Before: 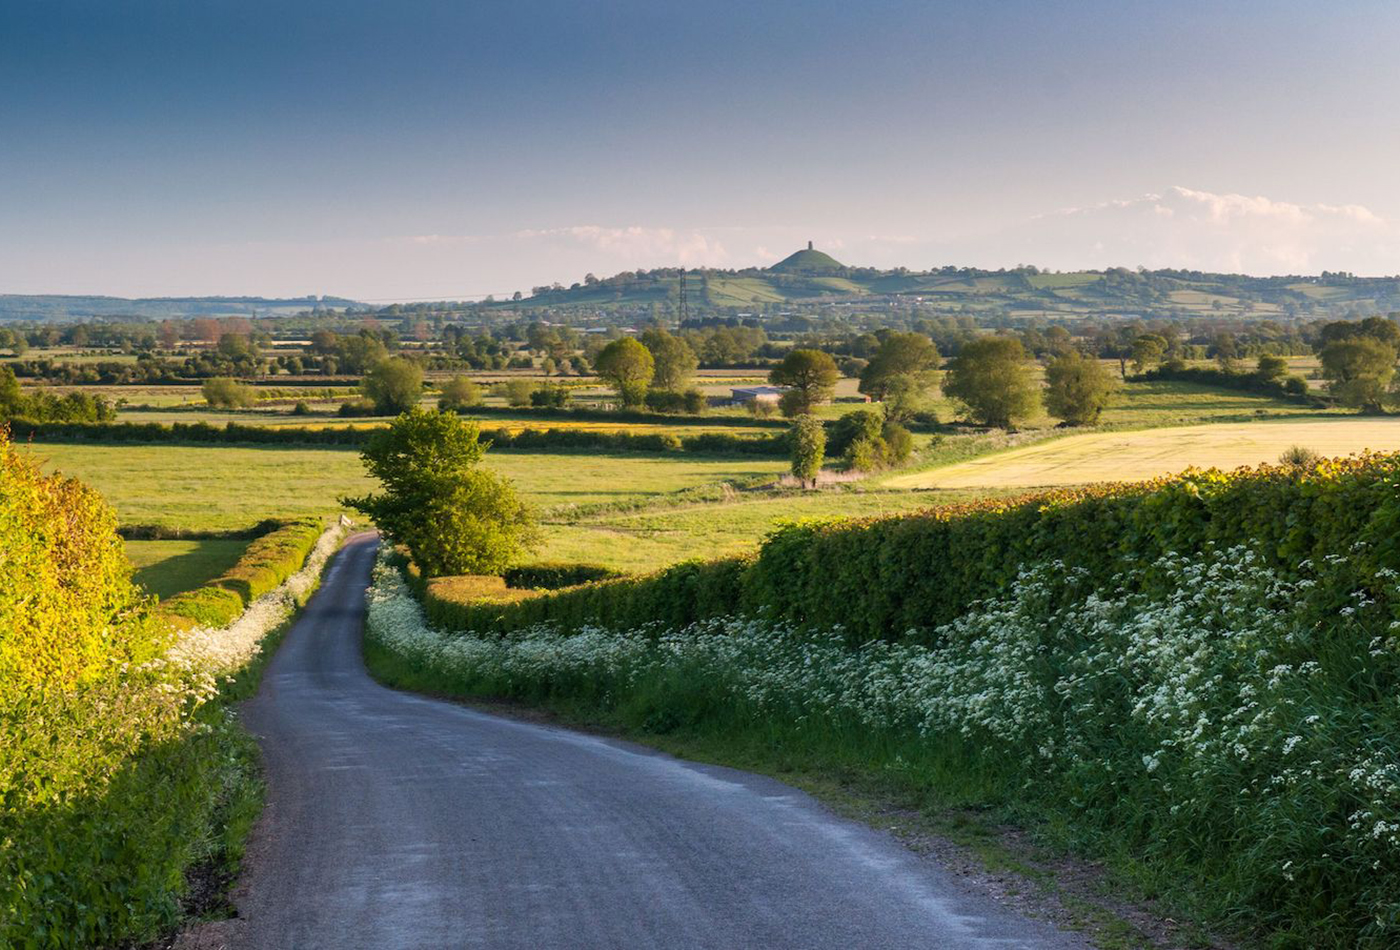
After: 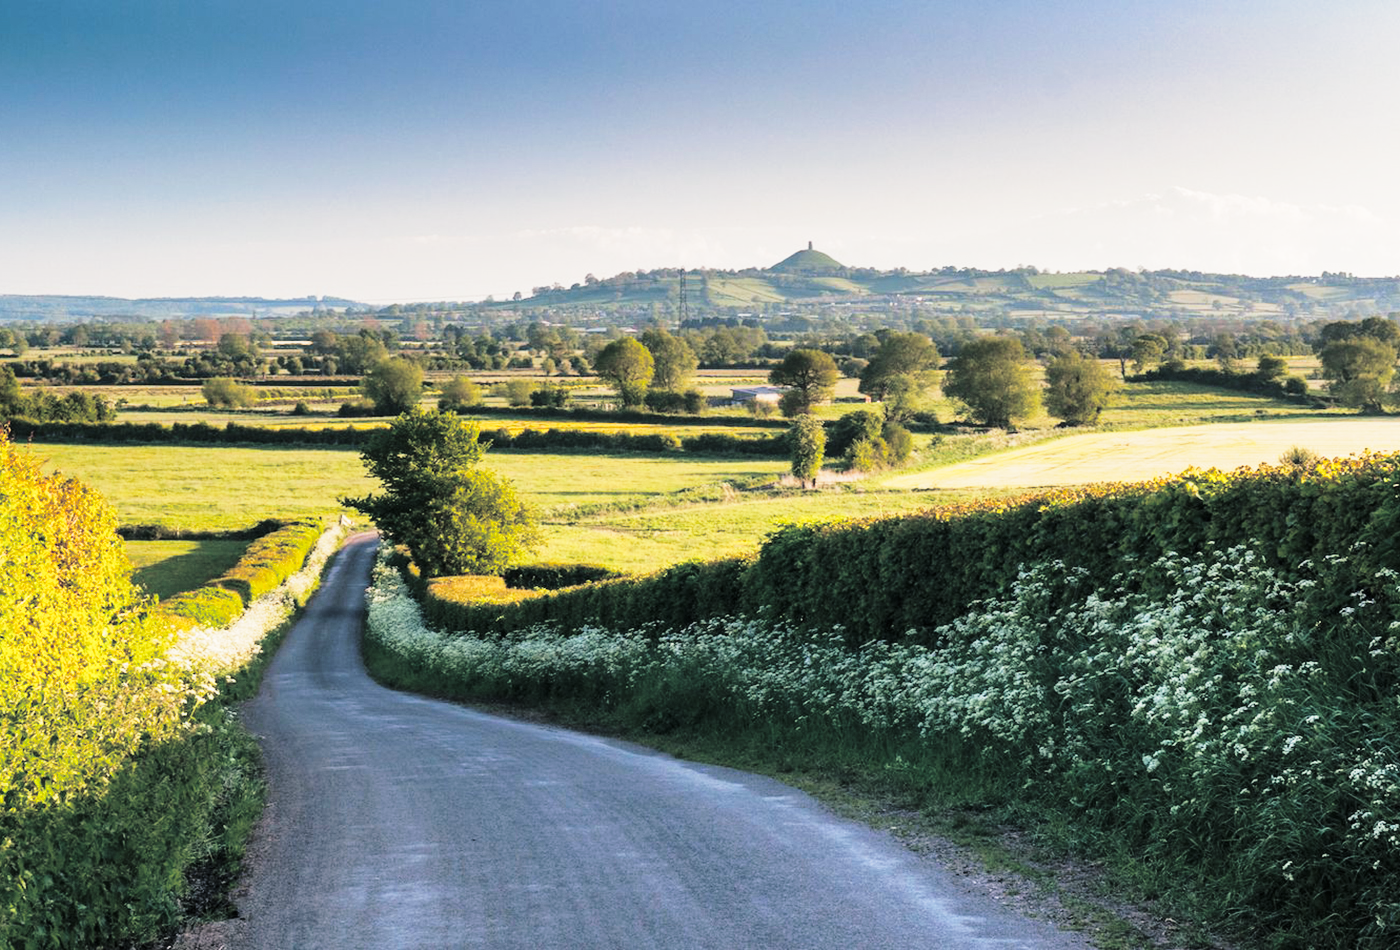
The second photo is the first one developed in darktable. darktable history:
base curve: curves: ch0 [(0, 0) (0.028, 0.03) (0.121, 0.232) (0.46, 0.748) (0.859, 0.968) (1, 1)], preserve colors none
split-toning: shadows › hue 201.6°, shadows › saturation 0.16, highlights › hue 50.4°, highlights › saturation 0.2, balance -49.9
